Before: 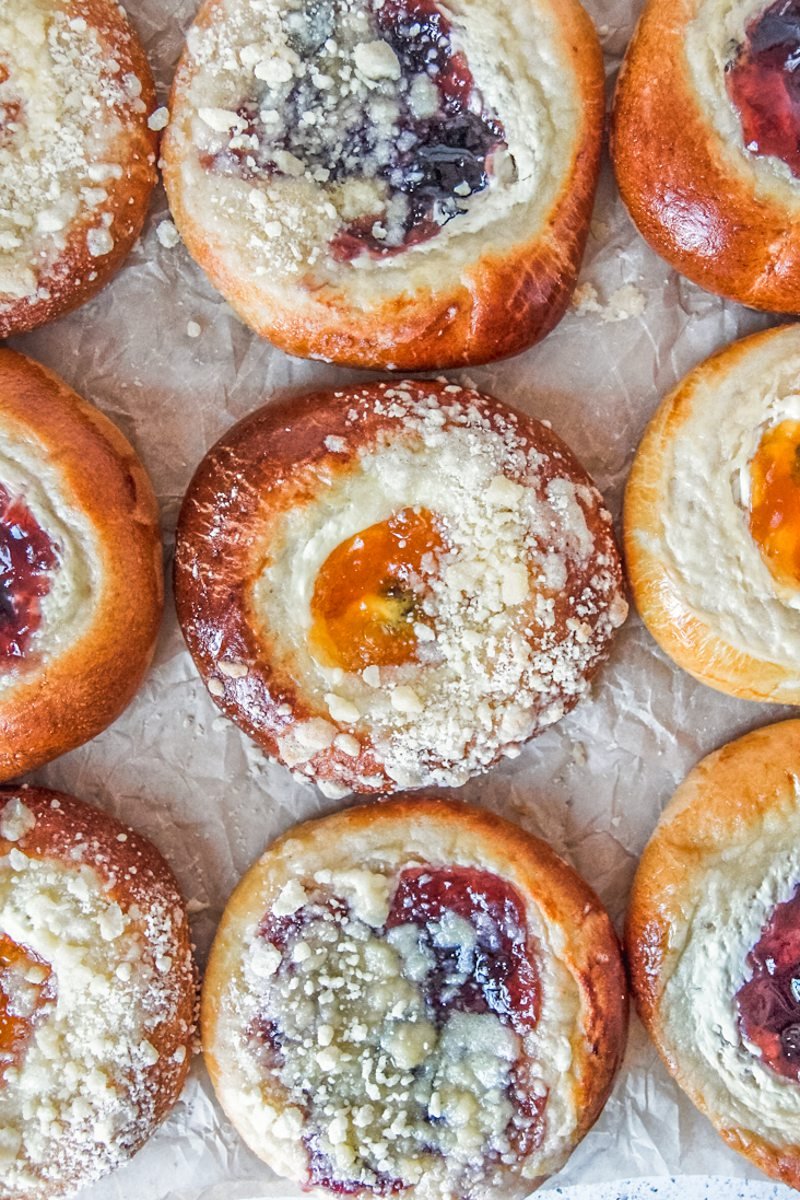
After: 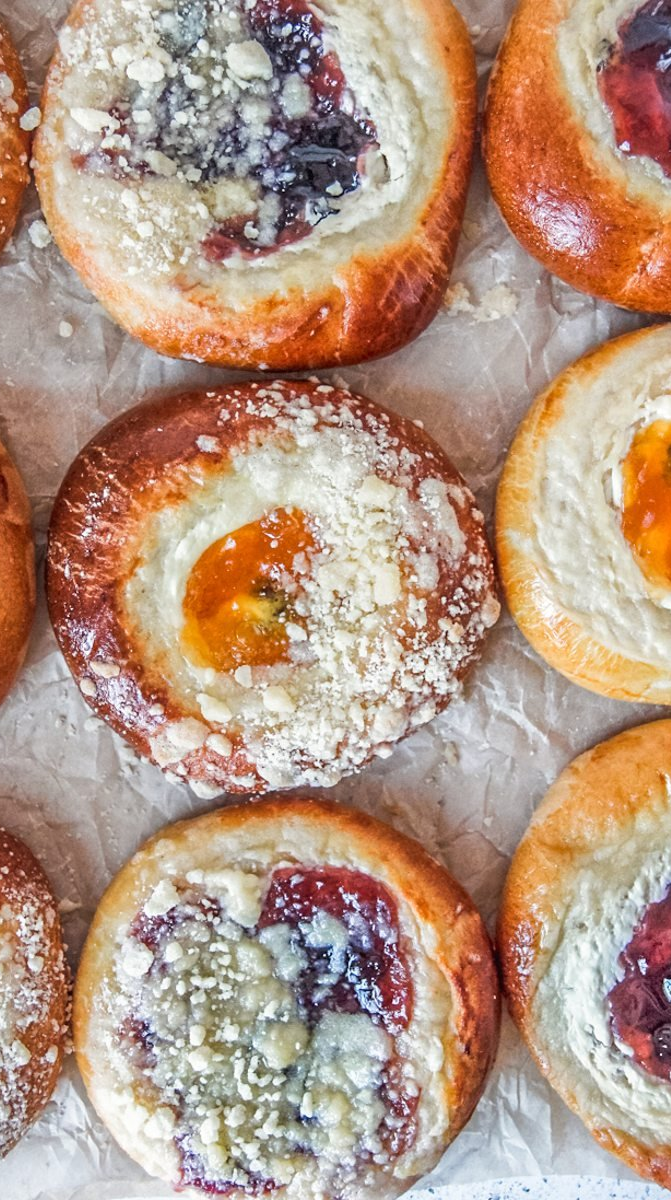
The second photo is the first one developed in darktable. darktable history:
crop: left 16.032%
